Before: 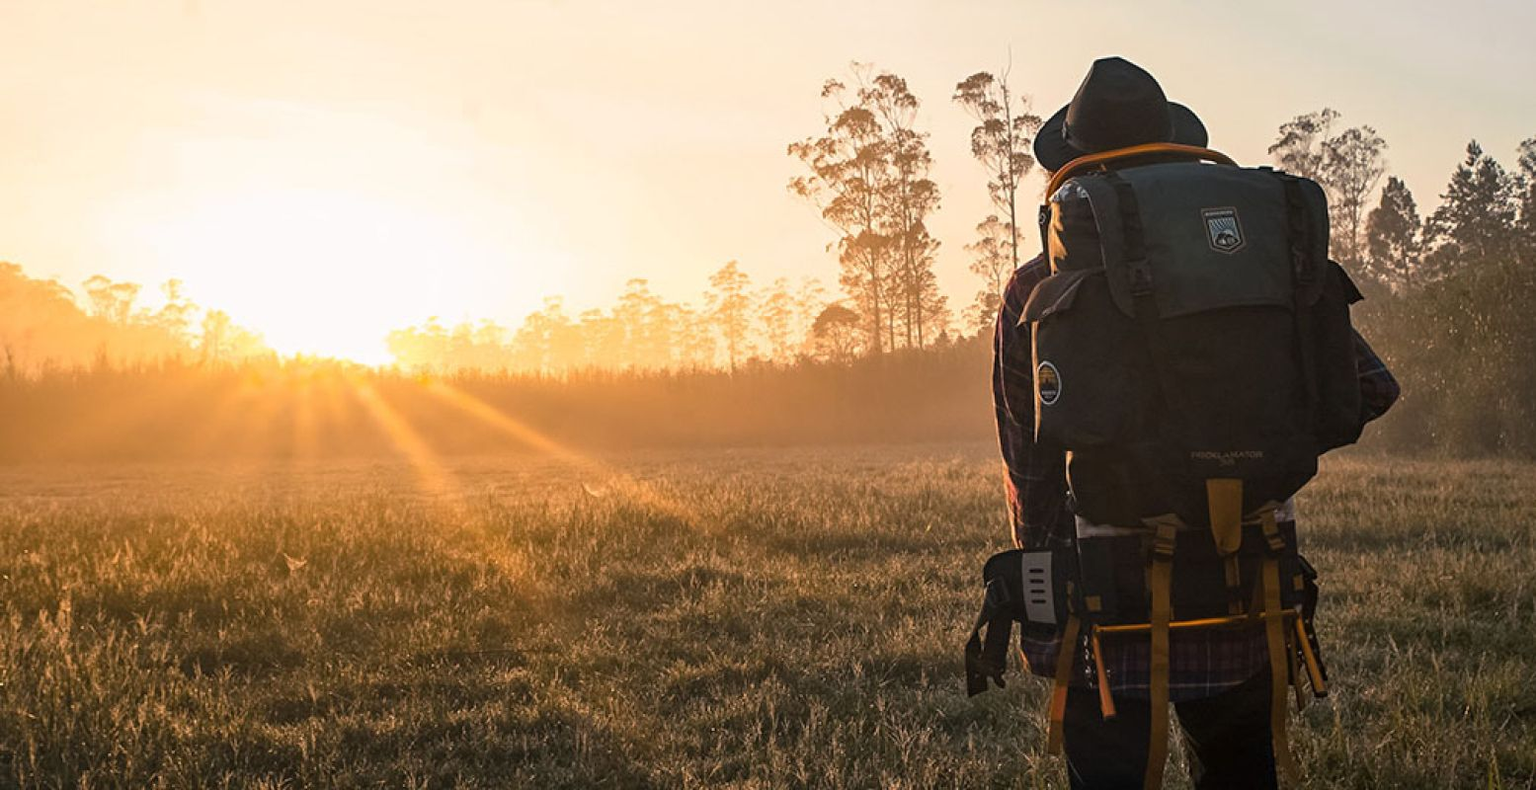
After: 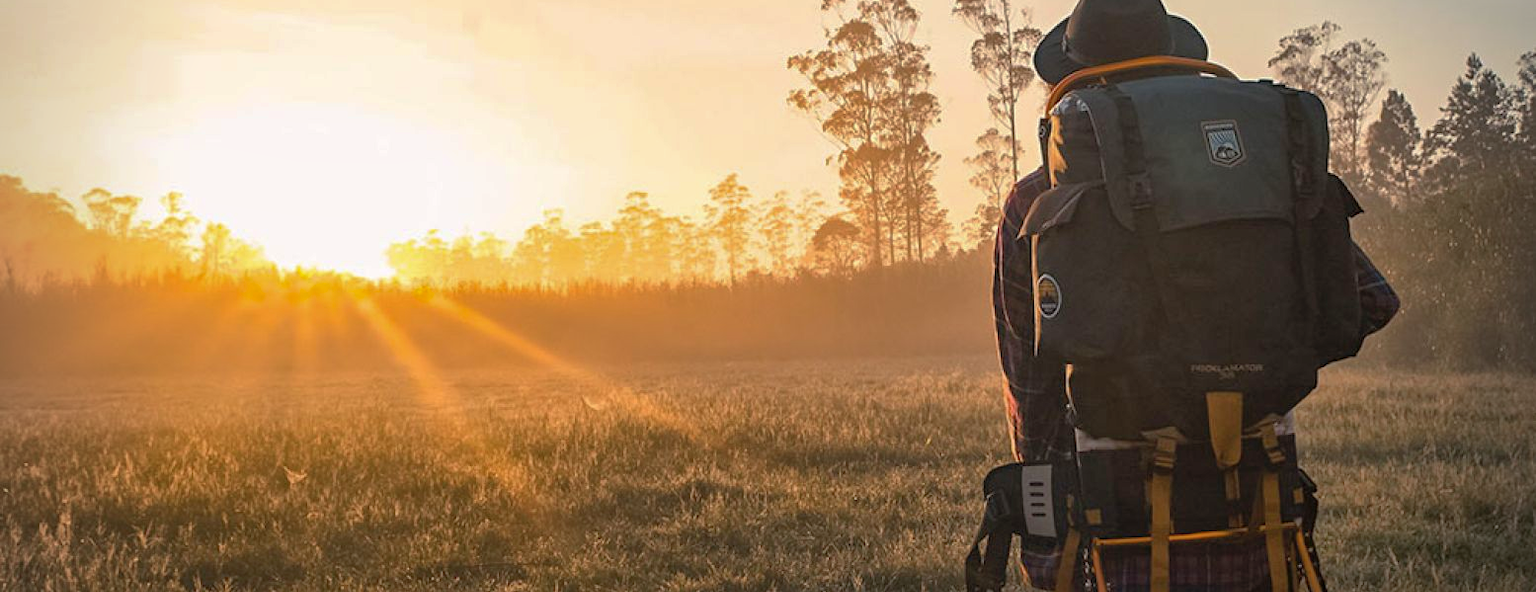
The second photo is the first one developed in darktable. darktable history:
vignetting: on, module defaults
crop: top 11.014%, bottom 13.94%
shadows and highlights: highlights color adjustment 89.37%
